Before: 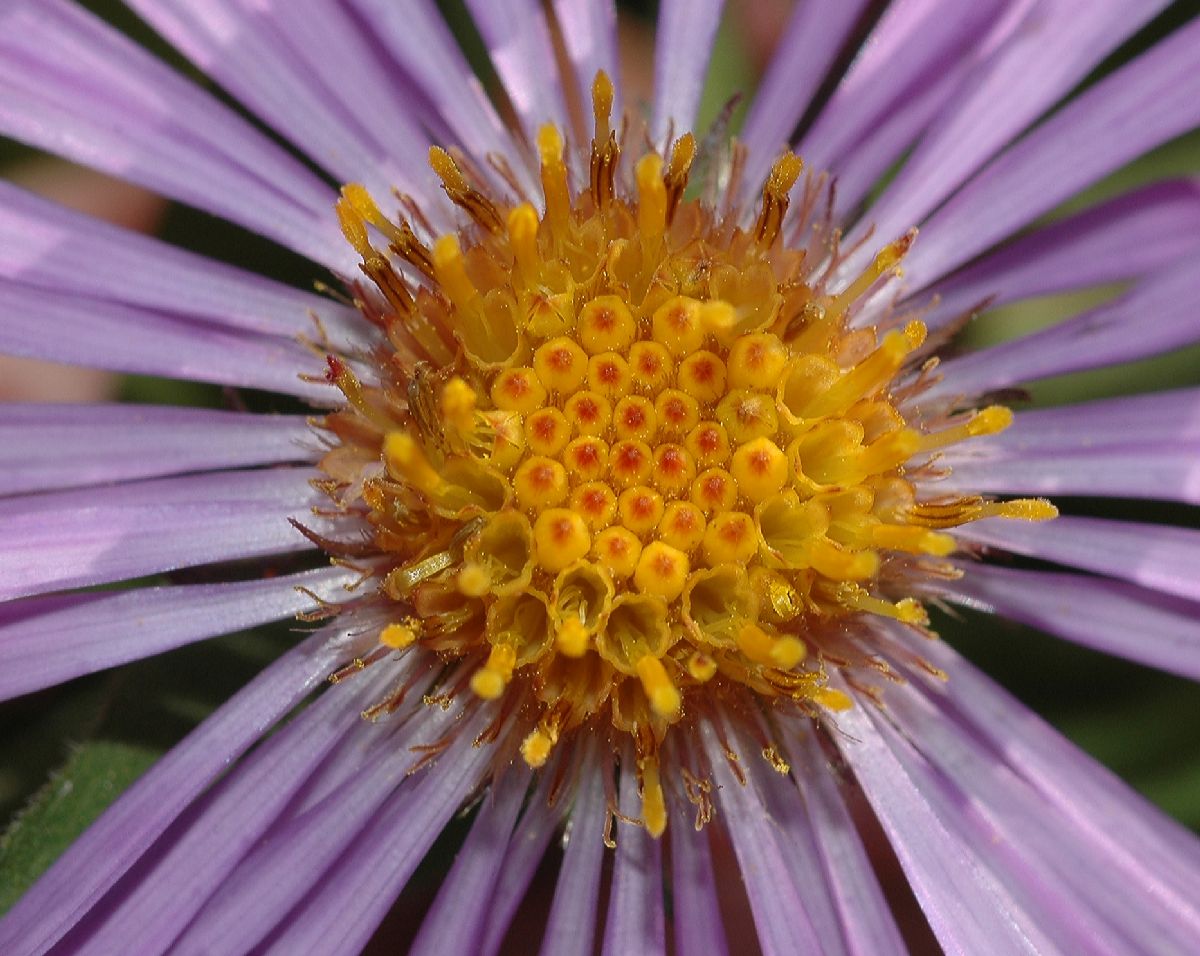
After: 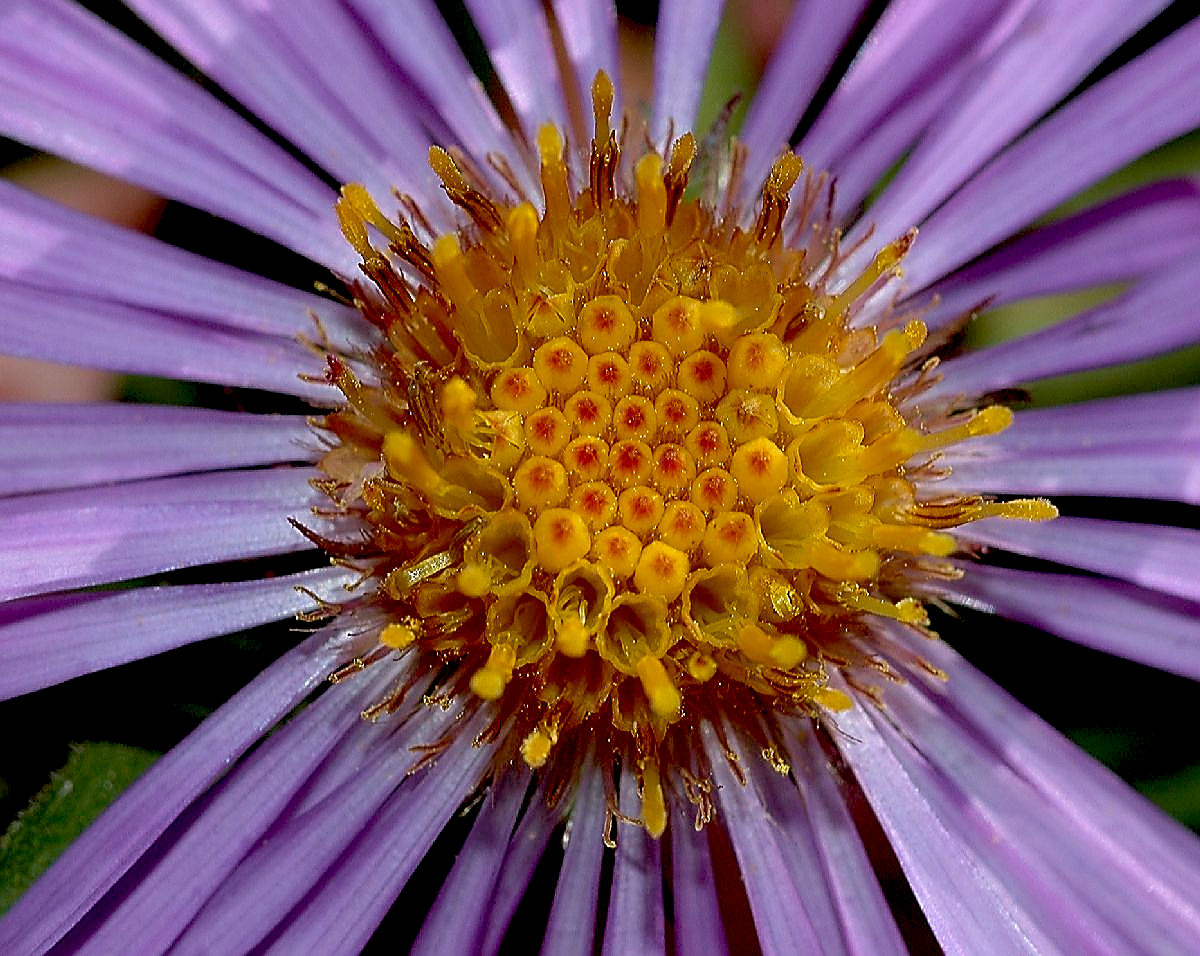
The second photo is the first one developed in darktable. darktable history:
white balance: red 0.967, blue 1.049
velvia: on, module defaults
sharpen: radius 1.685, amount 1.294
exposure: black level correction 0.029, exposure -0.073 EV, compensate highlight preservation false
